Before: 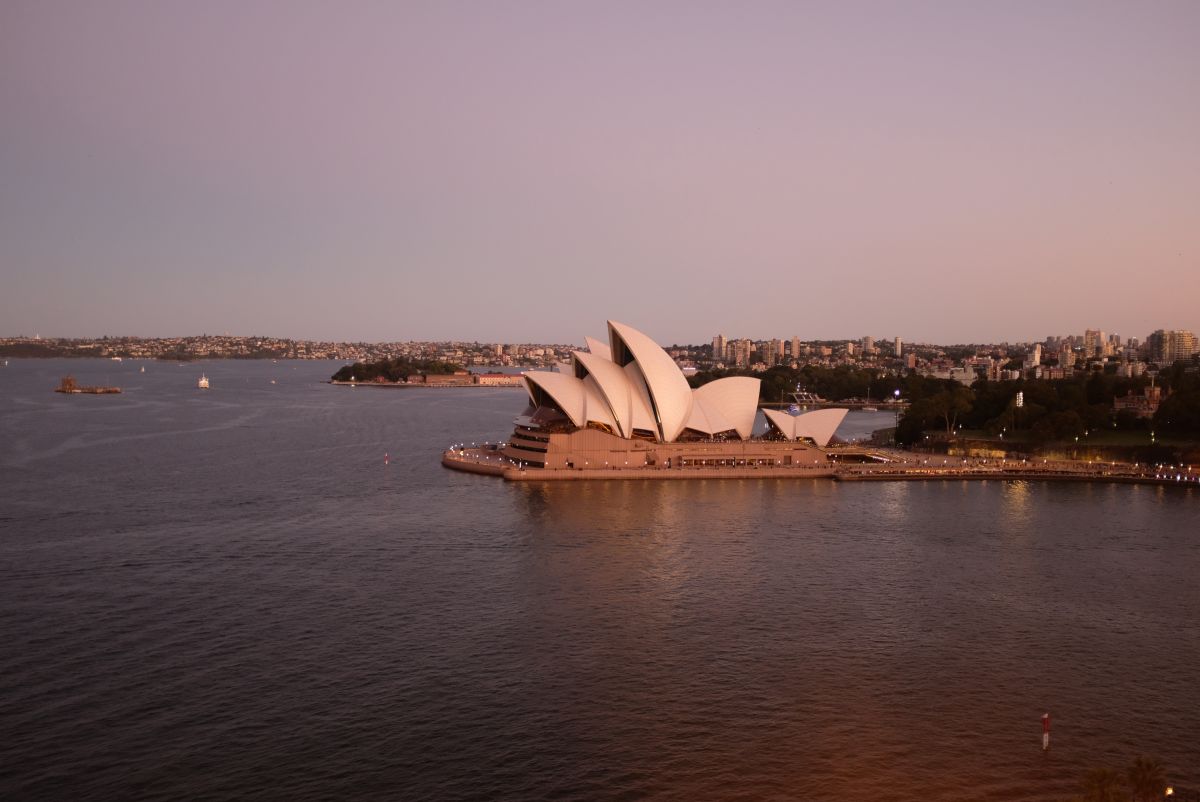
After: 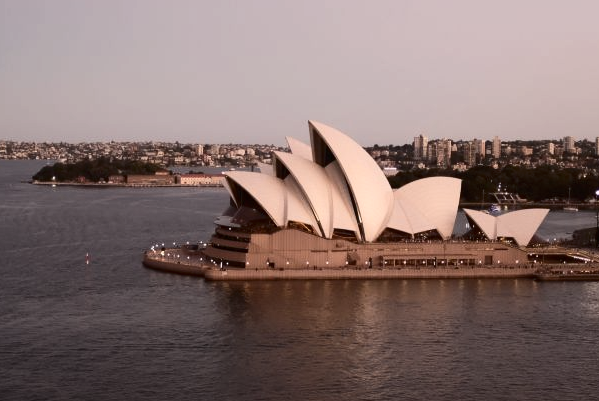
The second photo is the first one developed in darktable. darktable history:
contrast brightness saturation: contrast 0.25, saturation -0.31
crop: left 25%, top 25%, right 25%, bottom 25%
